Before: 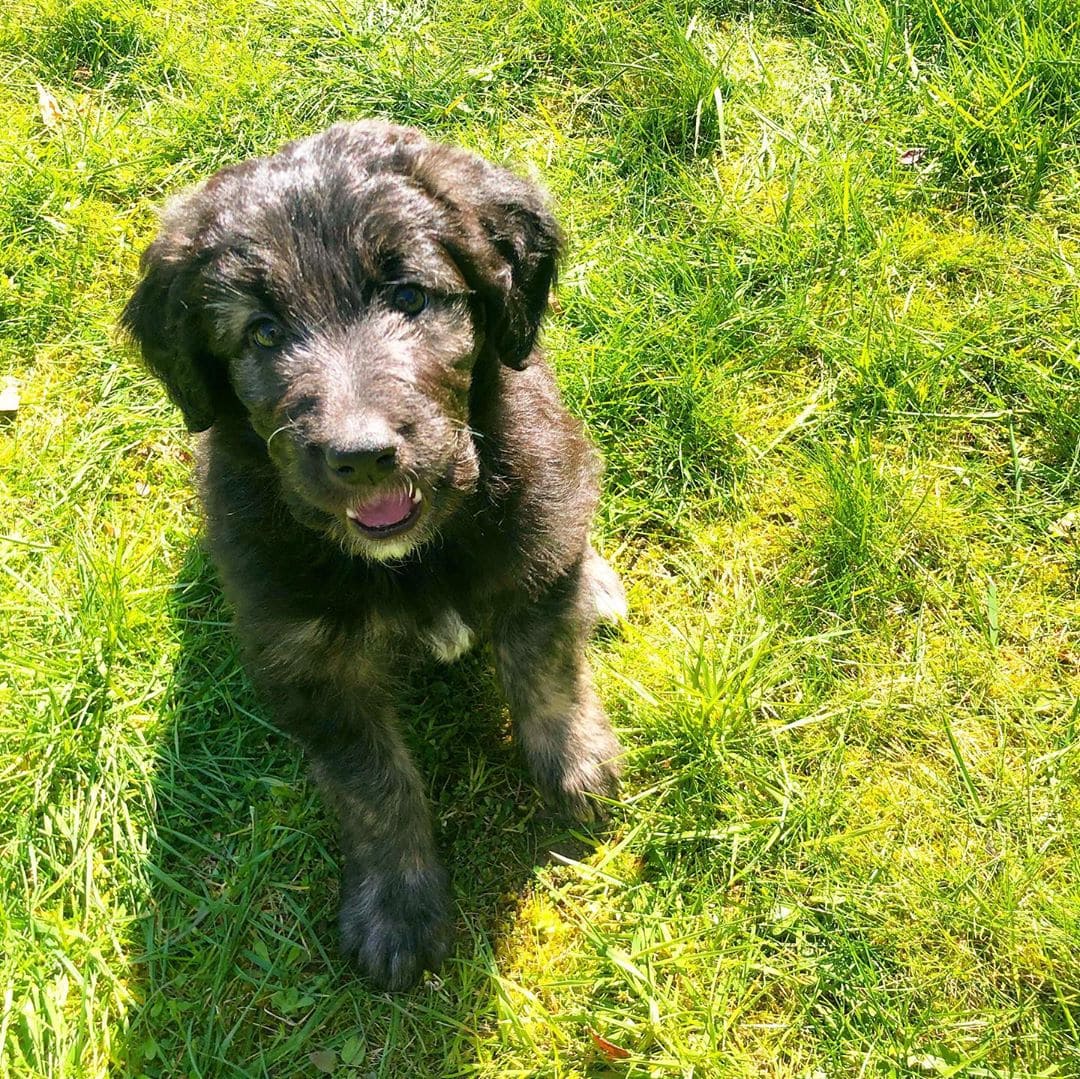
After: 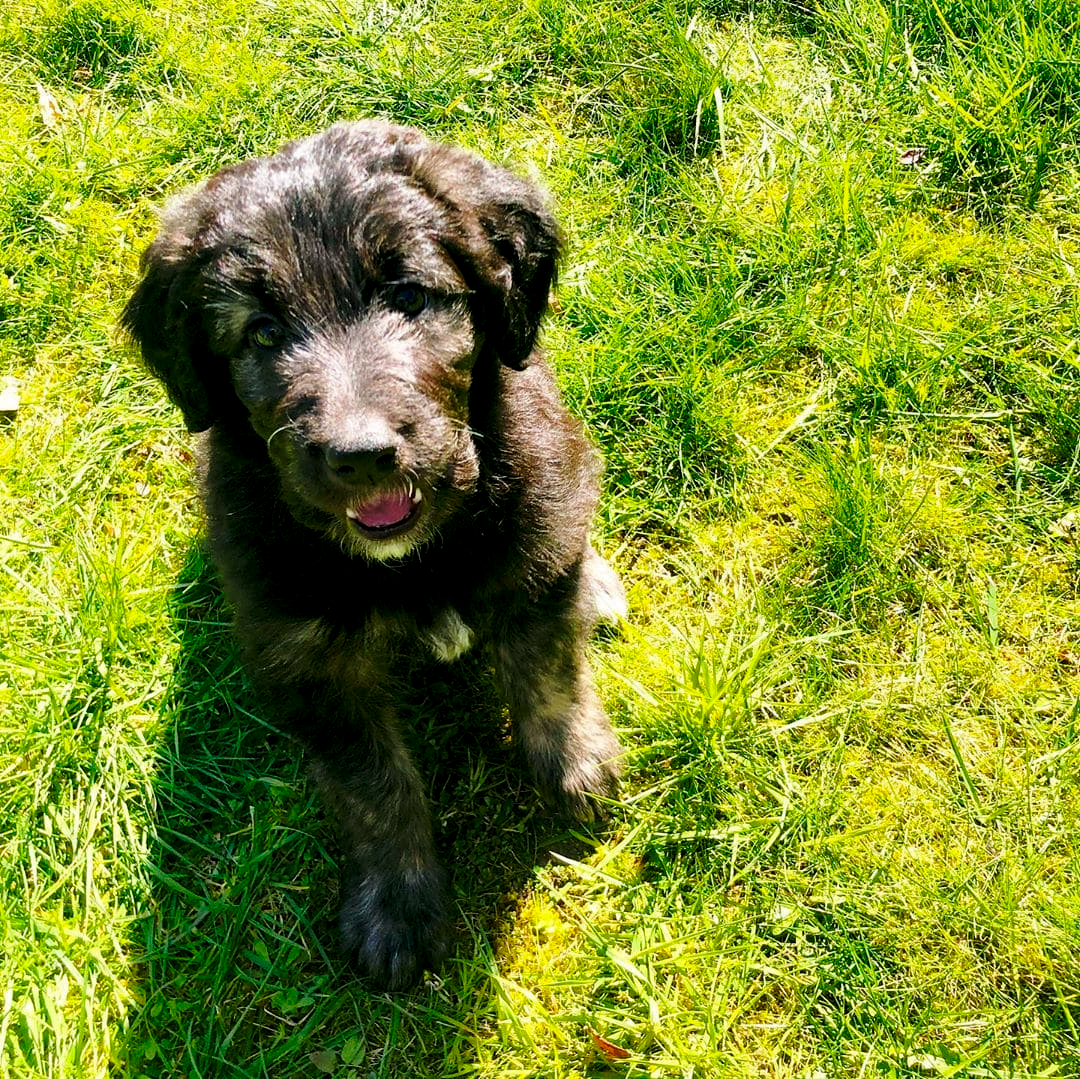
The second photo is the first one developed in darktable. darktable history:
base curve: curves: ch0 [(0, 0) (0.073, 0.04) (0.157, 0.139) (0.492, 0.492) (0.758, 0.758) (1, 1)], preserve colors none
exposure: black level correction 0.012, compensate highlight preservation false
